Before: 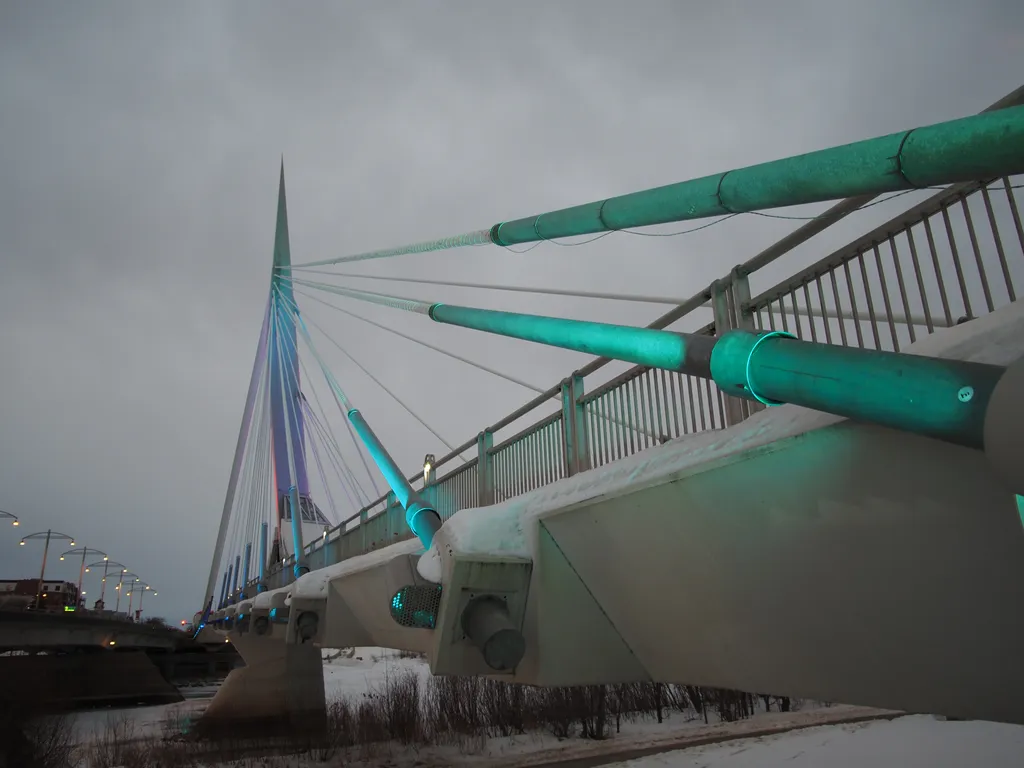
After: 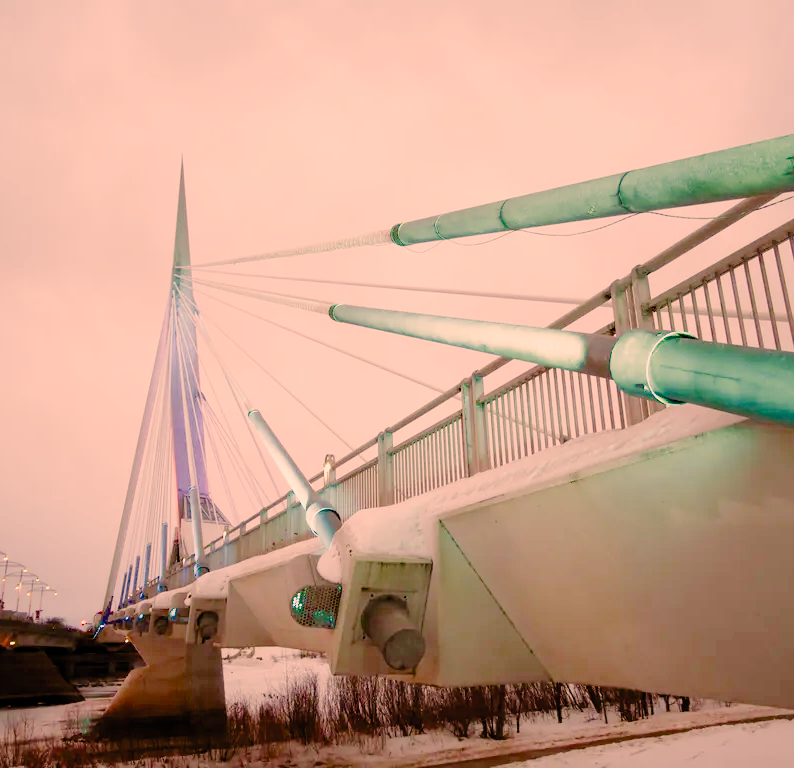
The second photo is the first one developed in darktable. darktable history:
color balance rgb: shadows lift › chroma 9.824%, shadows lift › hue 46.87°, linear chroma grading › global chroma 8.829%, perceptual saturation grading › global saturation 24.654%, perceptual saturation grading › highlights -50.913%, perceptual saturation grading › mid-tones 18.978%, perceptual saturation grading › shadows 61.543%, global vibrance 16.299%, saturation formula JzAzBz (2021)
color correction: highlights a* 22.63, highlights b* 21.77
crop: left 9.862%, right 12.595%
exposure: black level correction 0.002, exposure 1.988 EV, compensate exposure bias true, compensate highlight preservation false
filmic rgb: black relative exposure -6.84 EV, white relative exposure 5.86 EV, hardness 2.69, preserve chrominance RGB euclidean norm (legacy), color science v4 (2020)
